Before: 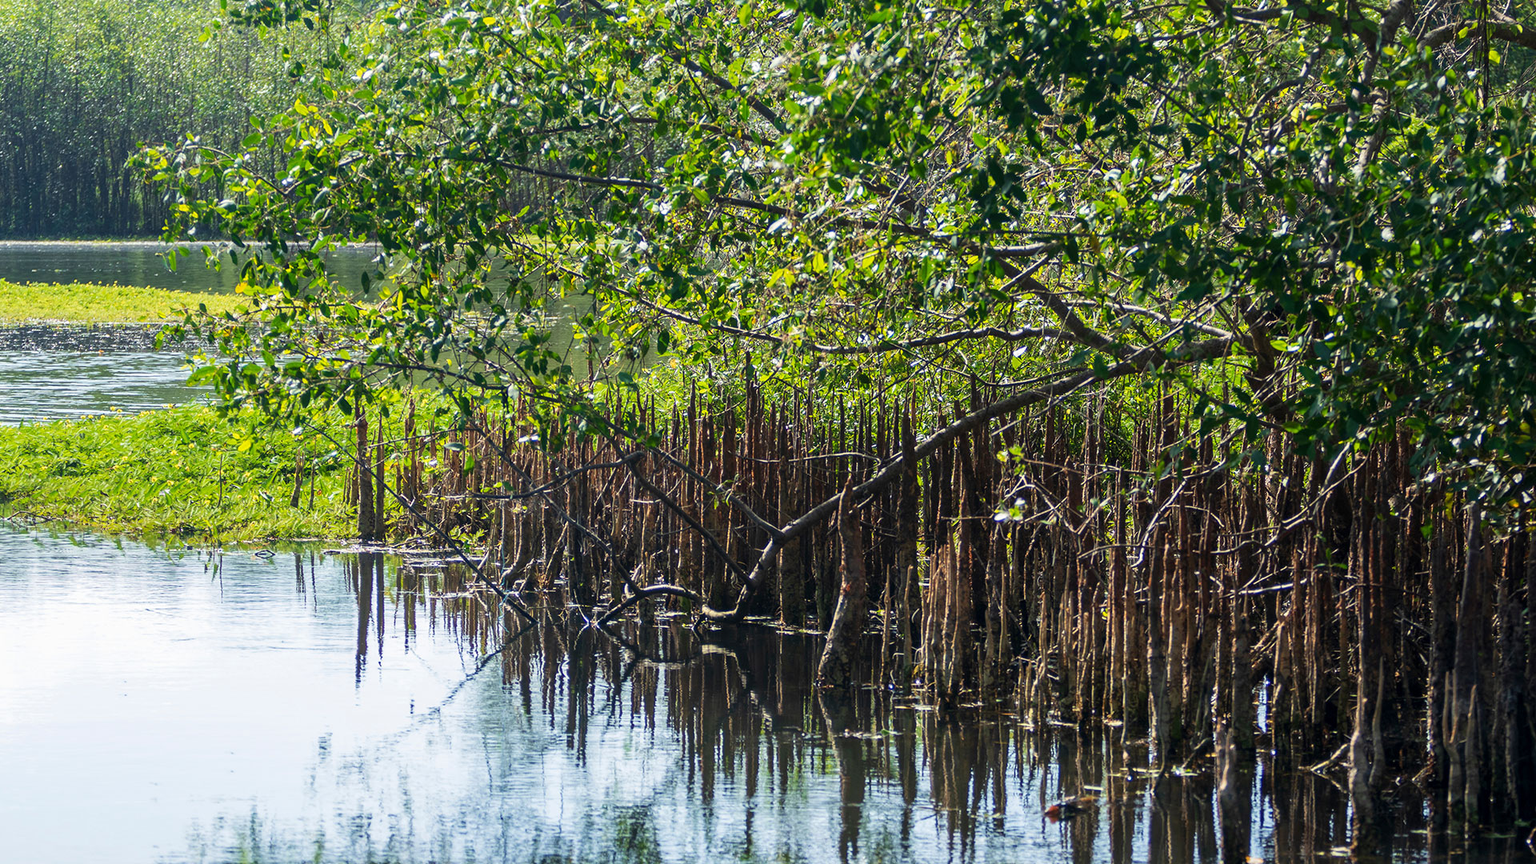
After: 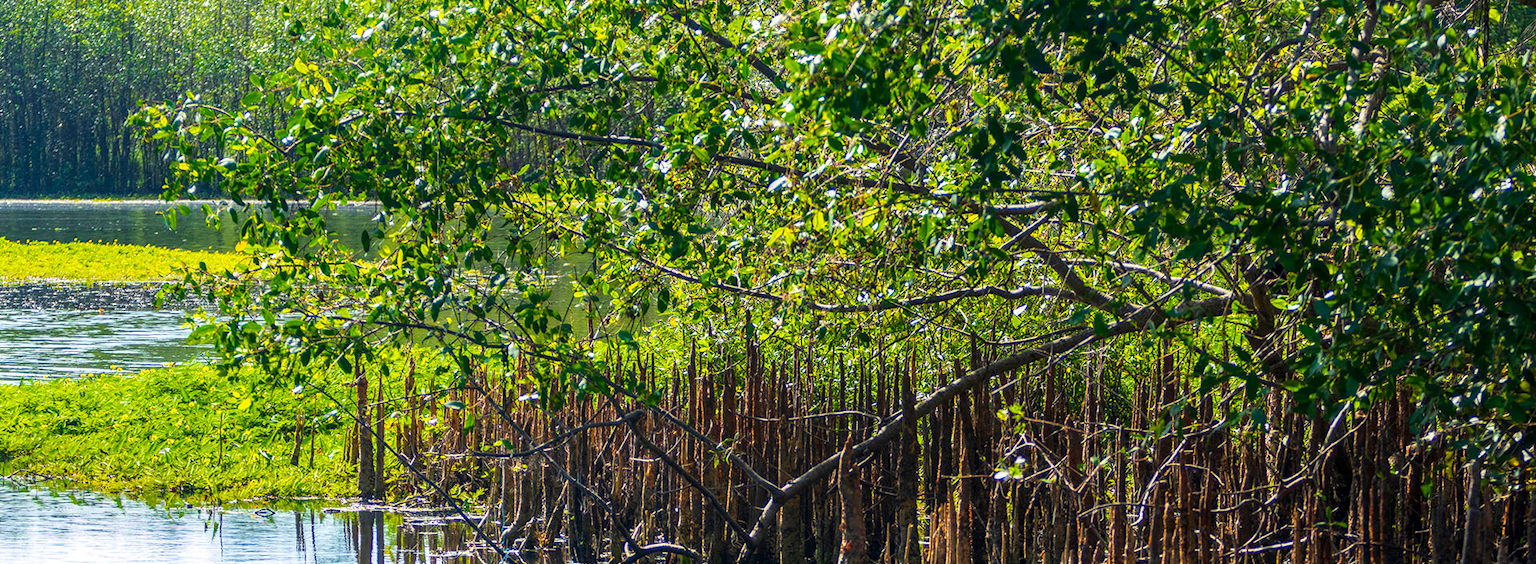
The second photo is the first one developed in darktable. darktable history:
crop and rotate: top 4.832%, bottom 29.739%
color balance rgb: highlights gain › chroma 0.229%, highlights gain › hue 330.2°, linear chroma grading › global chroma 25.625%, perceptual saturation grading › global saturation 19.865%, global vibrance 9.469%
shadows and highlights: shadows 1.4, highlights 38.39
local contrast: on, module defaults
